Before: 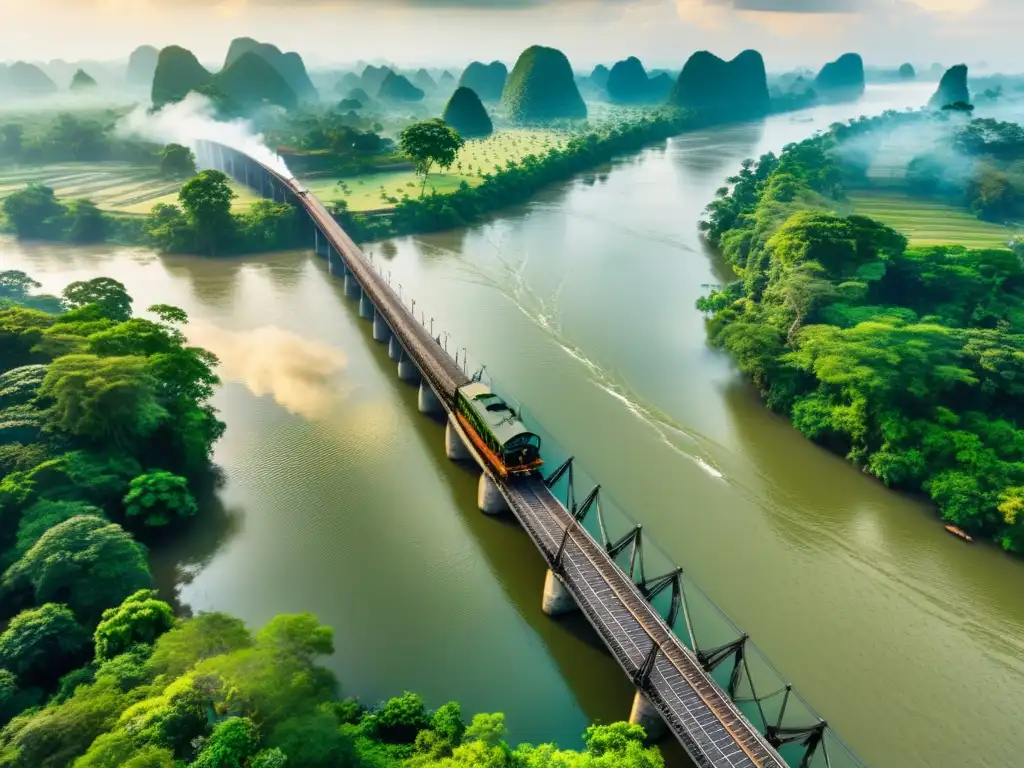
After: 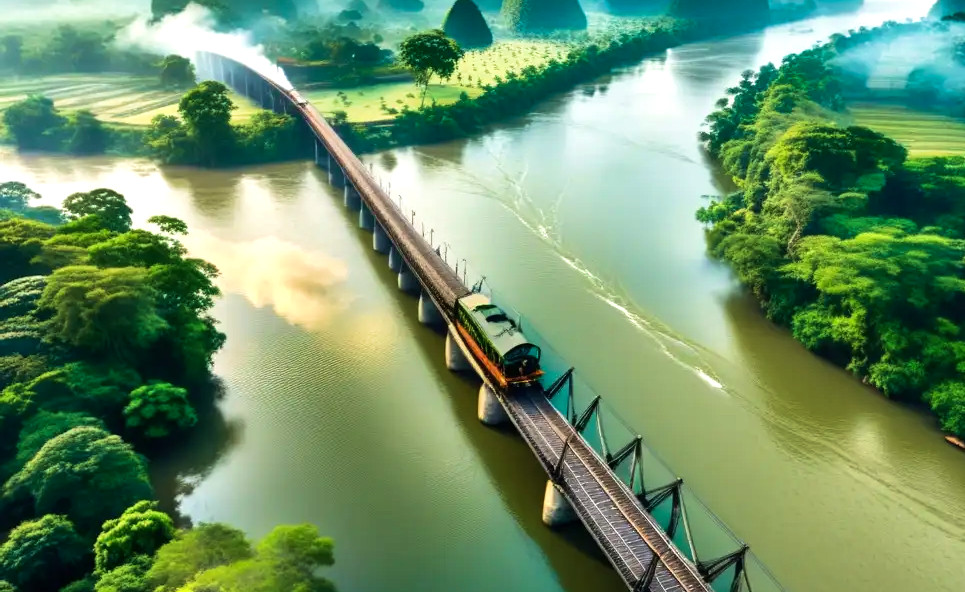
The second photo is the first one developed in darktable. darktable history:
tone equalizer: -8 EV -0.417 EV, -7 EV -0.389 EV, -6 EV -0.333 EV, -5 EV -0.222 EV, -3 EV 0.222 EV, -2 EV 0.333 EV, -1 EV 0.389 EV, +0 EV 0.417 EV, edges refinement/feathering 500, mask exposure compensation -1.57 EV, preserve details no
velvia: strength 30%
crop and rotate: angle 0.03°, top 11.643%, right 5.651%, bottom 11.189%
